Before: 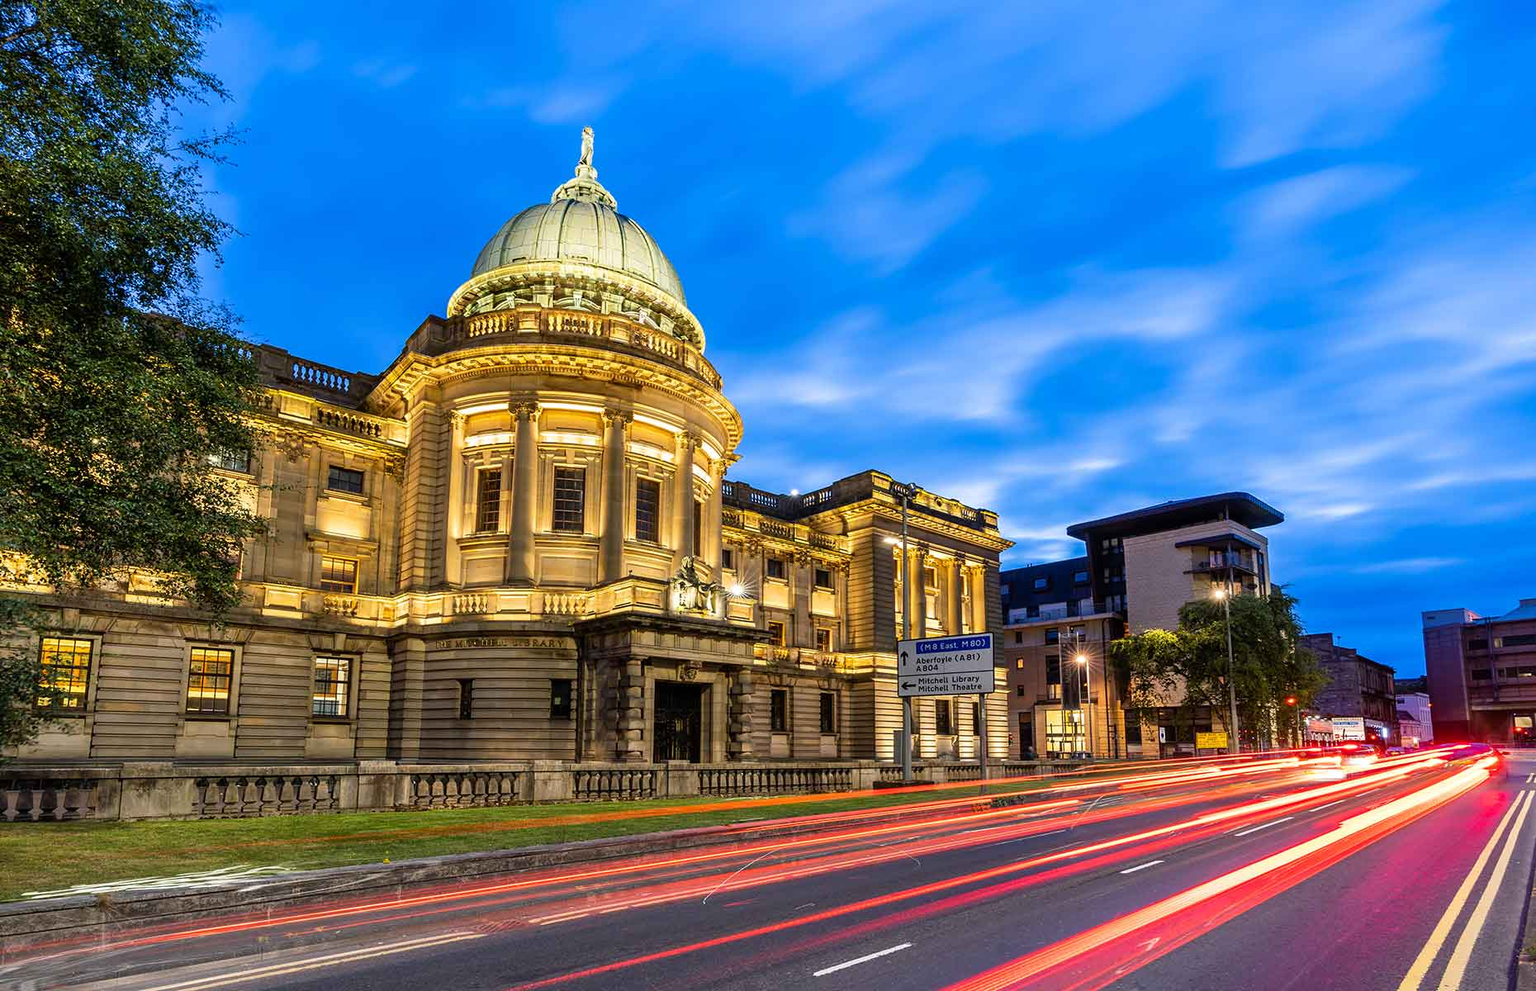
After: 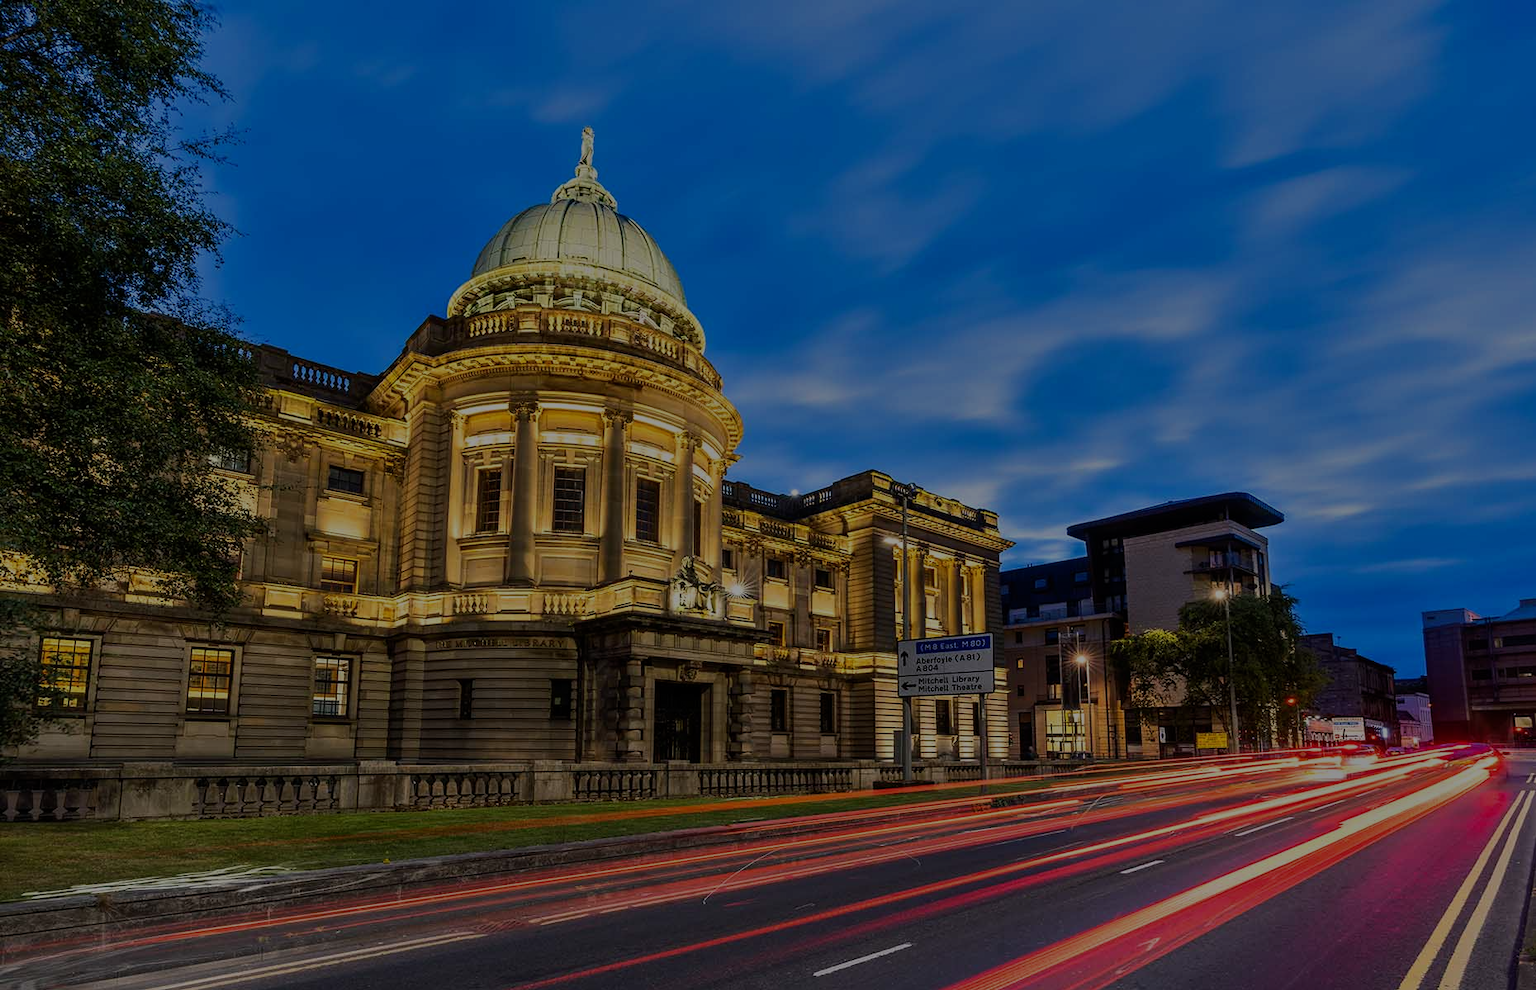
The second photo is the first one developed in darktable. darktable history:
tone equalizer: -8 EV -1.99 EV, -7 EV -1.97 EV, -6 EV -1.98 EV, -5 EV -1.99 EV, -4 EV -2 EV, -3 EV -2 EV, -2 EV -1.99 EV, -1 EV -1.62 EV, +0 EV -1.97 EV
